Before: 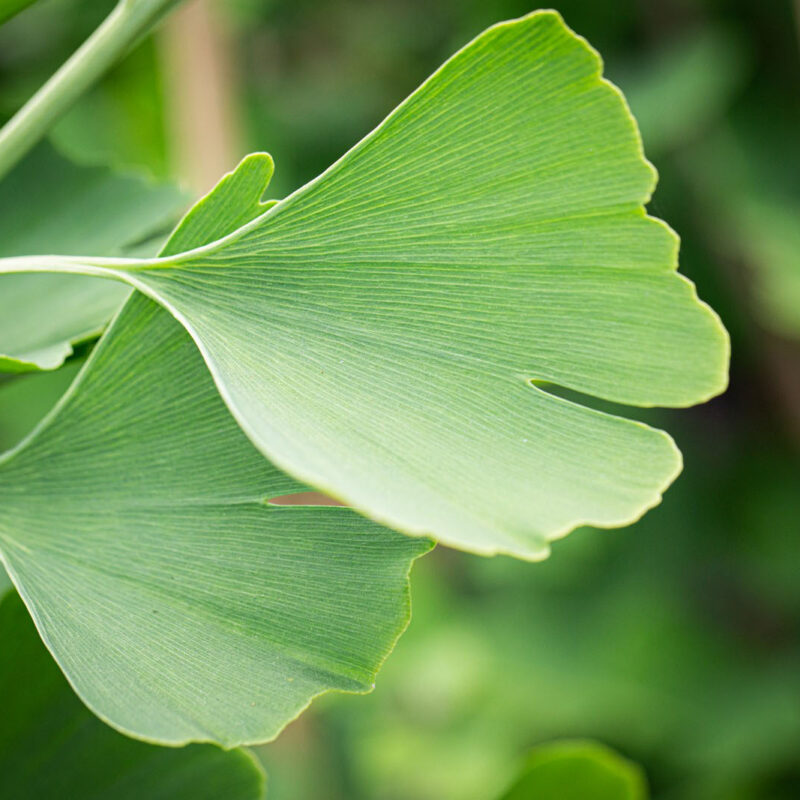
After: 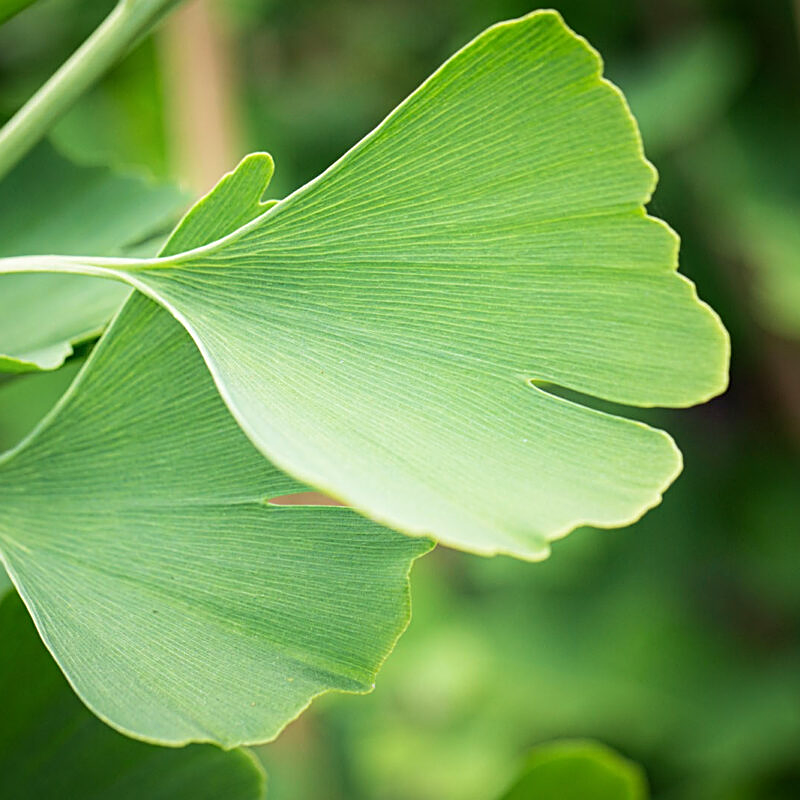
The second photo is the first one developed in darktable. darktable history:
velvia: on, module defaults
sharpen: on, module defaults
shadows and highlights: shadows -22.94, highlights 46.22, soften with gaussian
